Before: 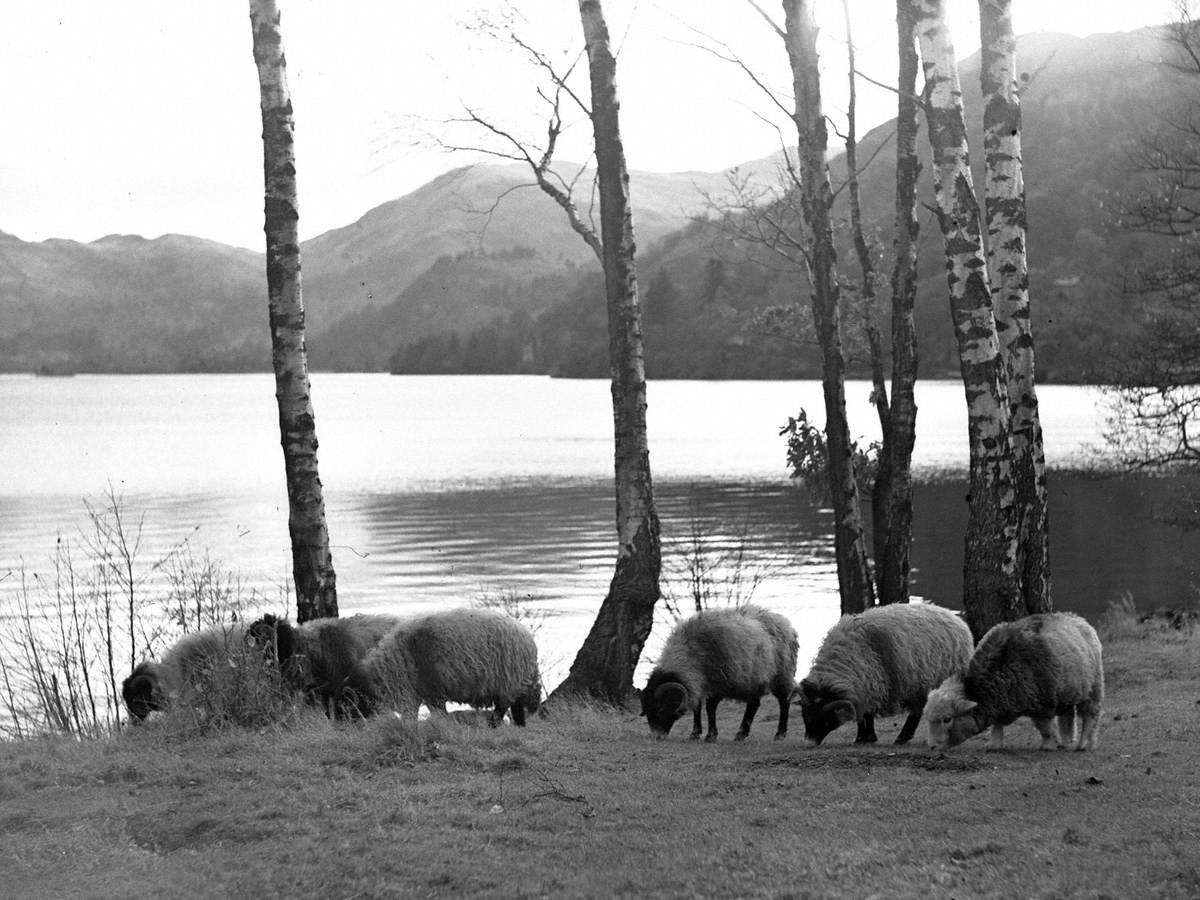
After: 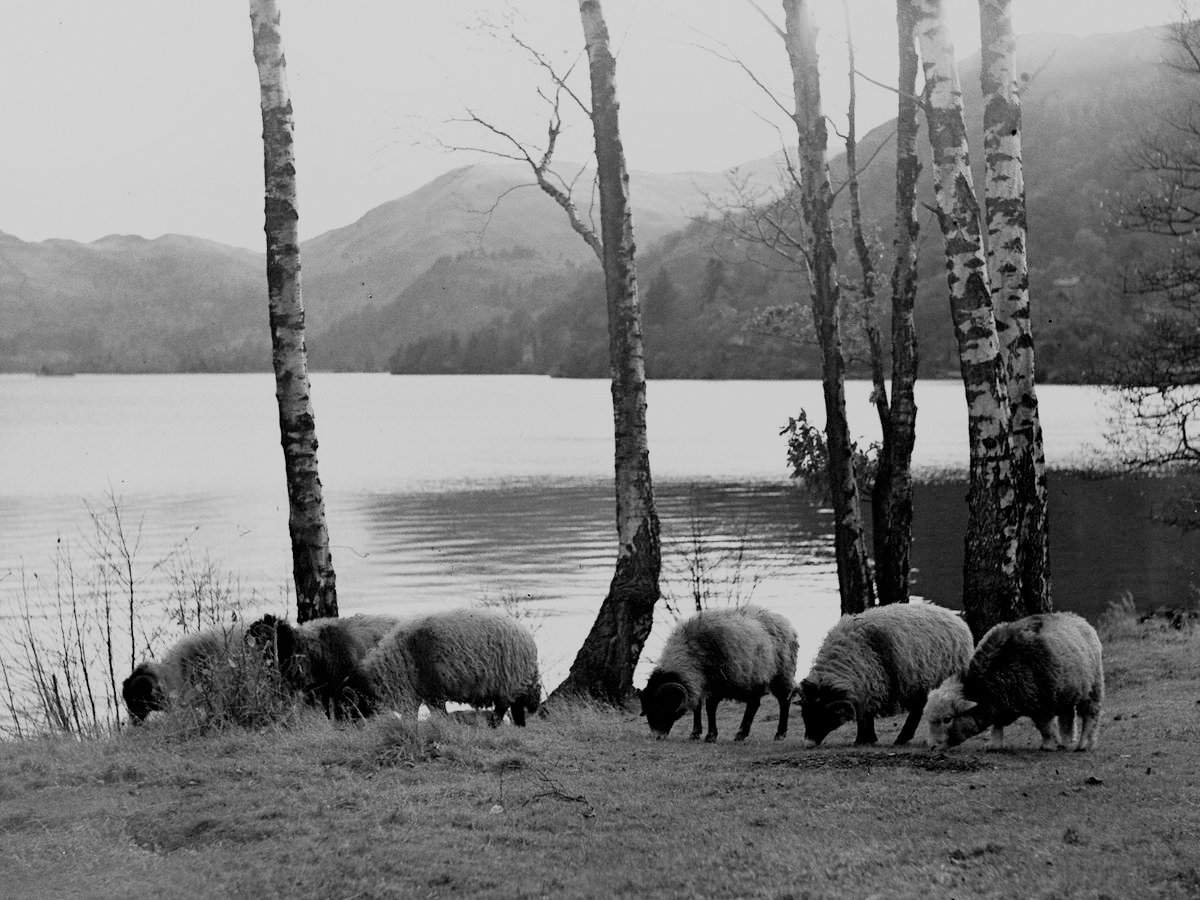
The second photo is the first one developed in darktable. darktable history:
tone equalizer: mask exposure compensation -0.506 EV
shadows and highlights: radius 90.89, shadows -14.58, white point adjustment 0.288, highlights 31.58, compress 48.42%, soften with gaussian
filmic rgb: black relative exposure -6.14 EV, white relative exposure 6.95 EV, hardness 2.24, add noise in highlights 0.001, preserve chrominance no, color science v3 (2019), use custom middle-gray values true, contrast in highlights soft
